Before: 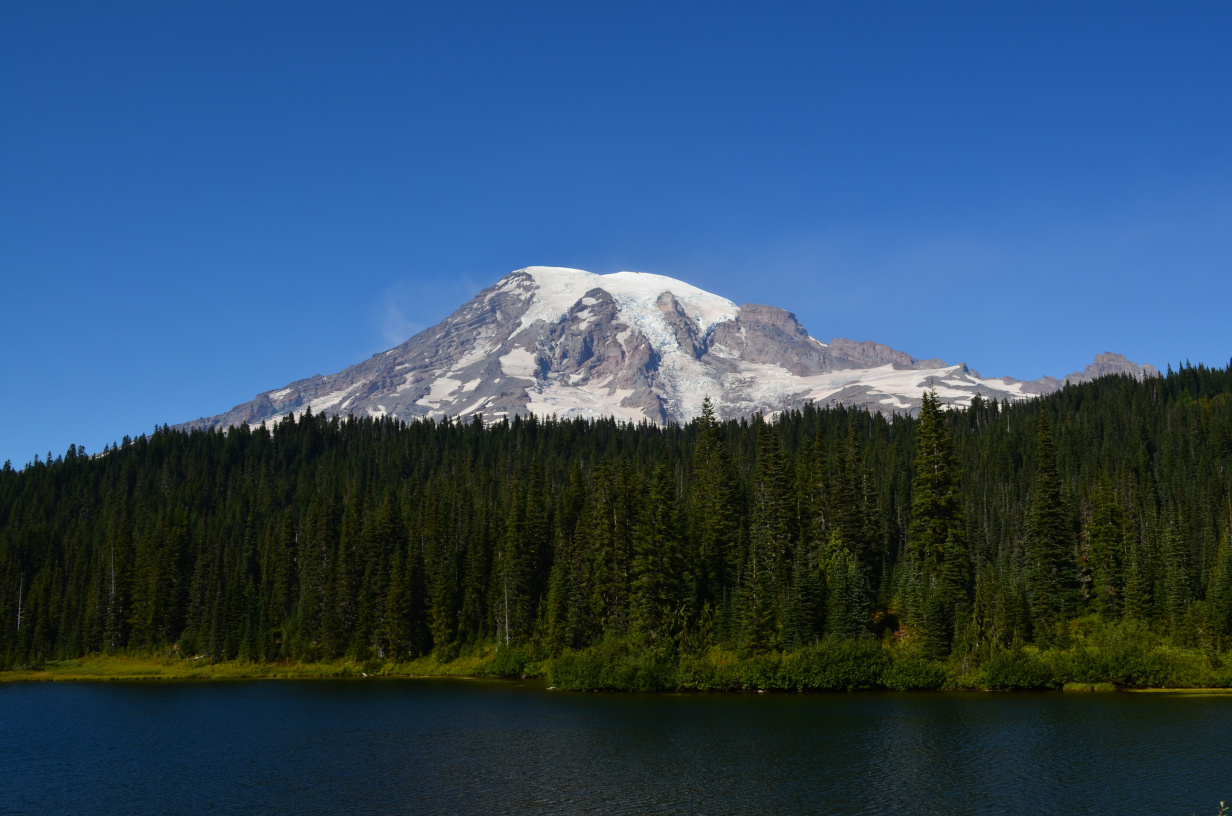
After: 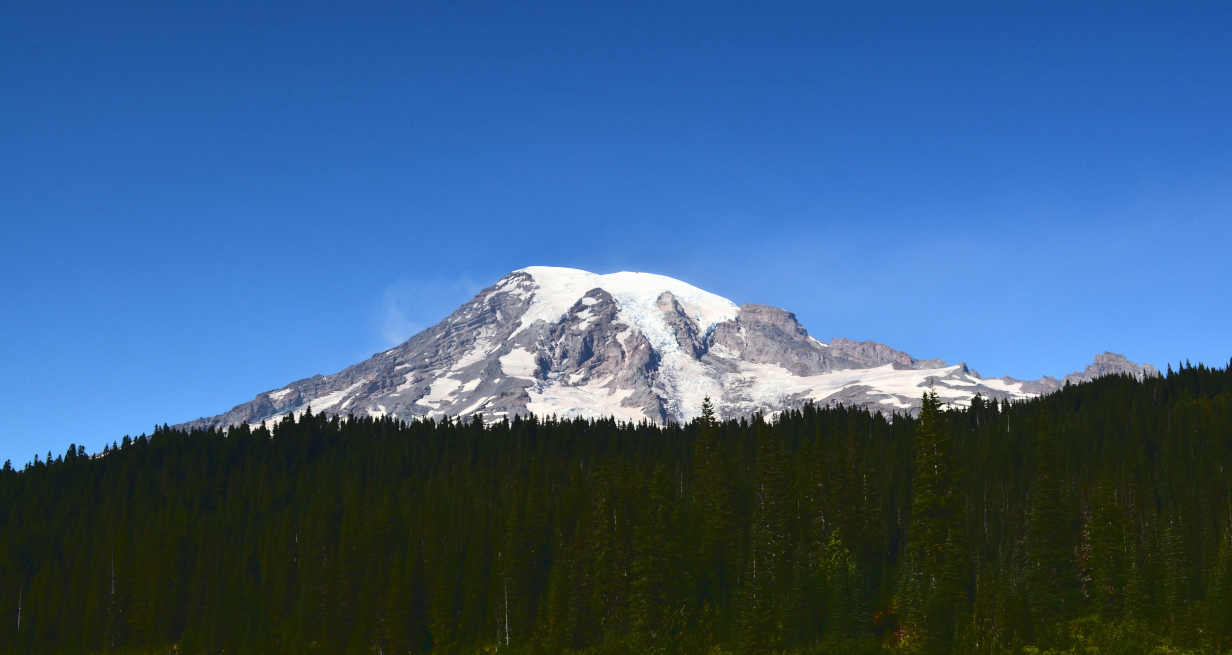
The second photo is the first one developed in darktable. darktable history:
crop: bottom 19.615%
tone curve: curves: ch0 [(0, 0) (0.003, 0.082) (0.011, 0.082) (0.025, 0.088) (0.044, 0.088) (0.069, 0.093) (0.1, 0.101) (0.136, 0.109) (0.177, 0.129) (0.224, 0.155) (0.277, 0.214) (0.335, 0.289) (0.399, 0.378) (0.468, 0.476) (0.543, 0.589) (0.623, 0.713) (0.709, 0.826) (0.801, 0.908) (0.898, 0.98) (1, 1)]
